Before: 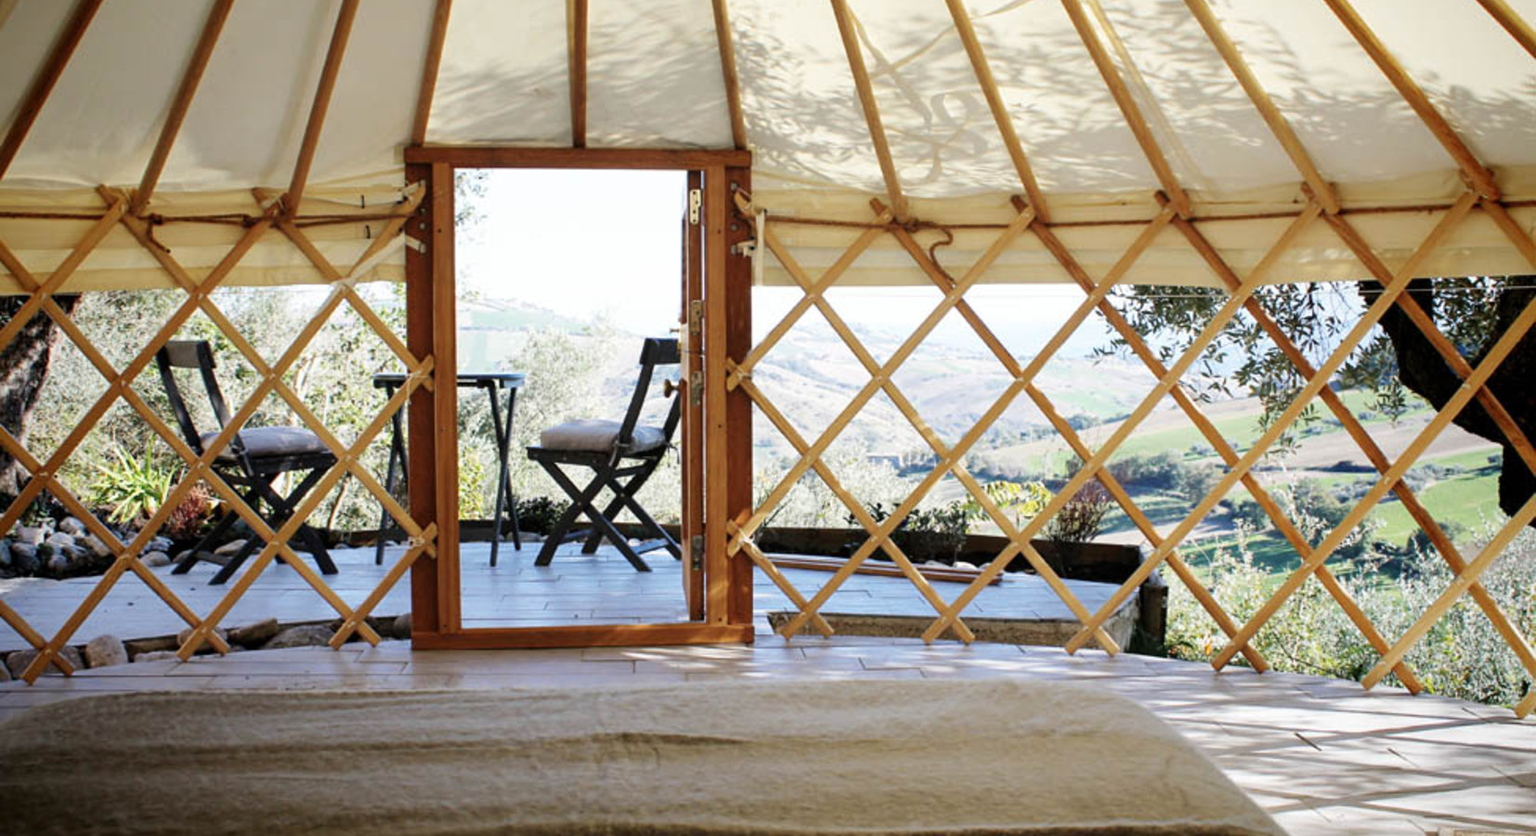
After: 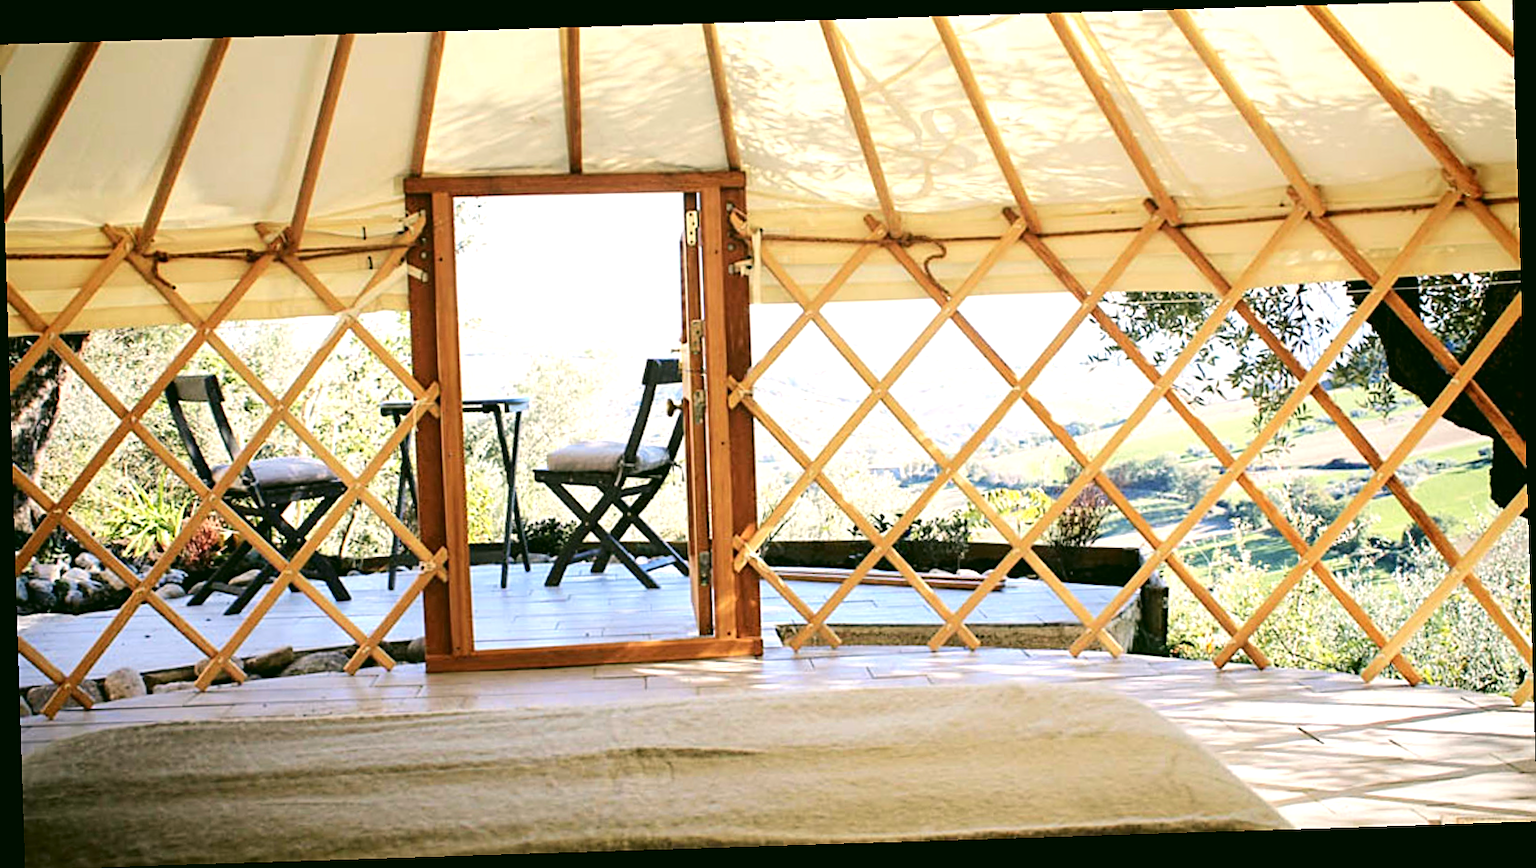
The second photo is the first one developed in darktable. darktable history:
tone curve: curves: ch0 [(0, 0.01) (0.052, 0.045) (0.136, 0.133) (0.29, 0.332) (0.453, 0.531) (0.676, 0.751) (0.89, 0.919) (1, 1)]; ch1 [(0, 0) (0.094, 0.081) (0.285, 0.299) (0.385, 0.403) (0.446, 0.443) (0.502, 0.5) (0.544, 0.552) (0.589, 0.612) (0.722, 0.728) (1, 1)]; ch2 [(0, 0) (0.257, 0.217) (0.43, 0.421) (0.498, 0.507) (0.531, 0.544) (0.56, 0.579) (0.625, 0.642) (1, 1)], color space Lab, independent channels, preserve colors none
rotate and perspective: rotation -1.77°, lens shift (horizontal) 0.004, automatic cropping off
sharpen: on, module defaults
color correction: highlights a* 4.02, highlights b* 4.98, shadows a* -7.55, shadows b* 4.98
exposure: black level correction -0.002, exposure 0.54 EV, compensate highlight preservation false
